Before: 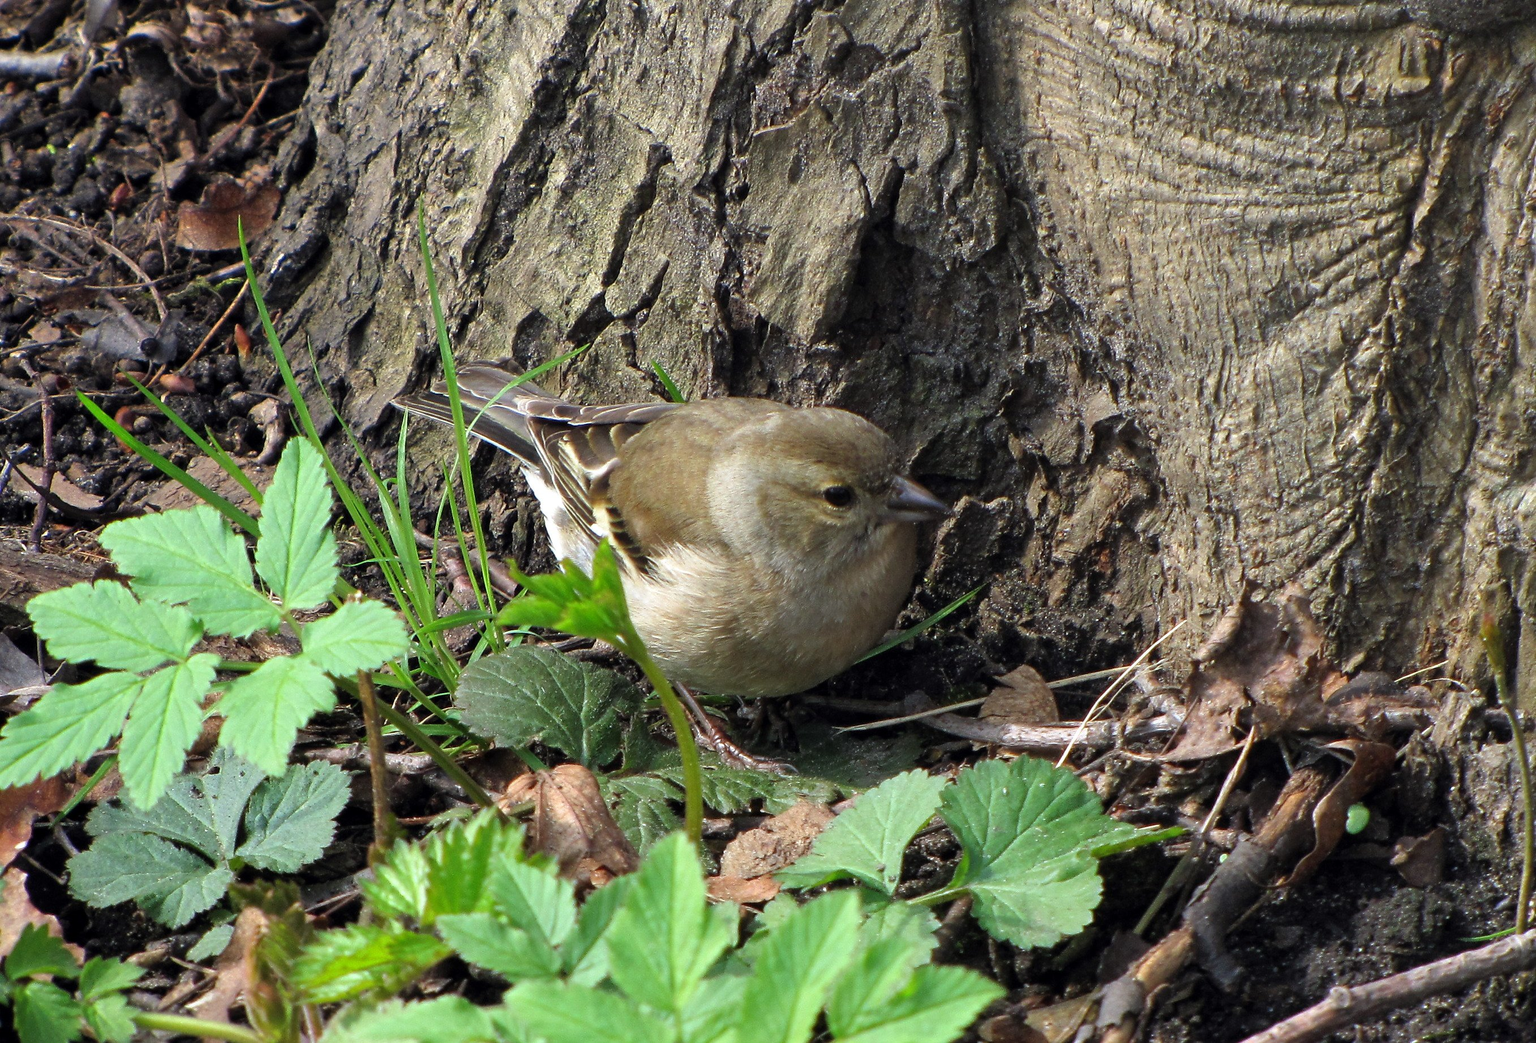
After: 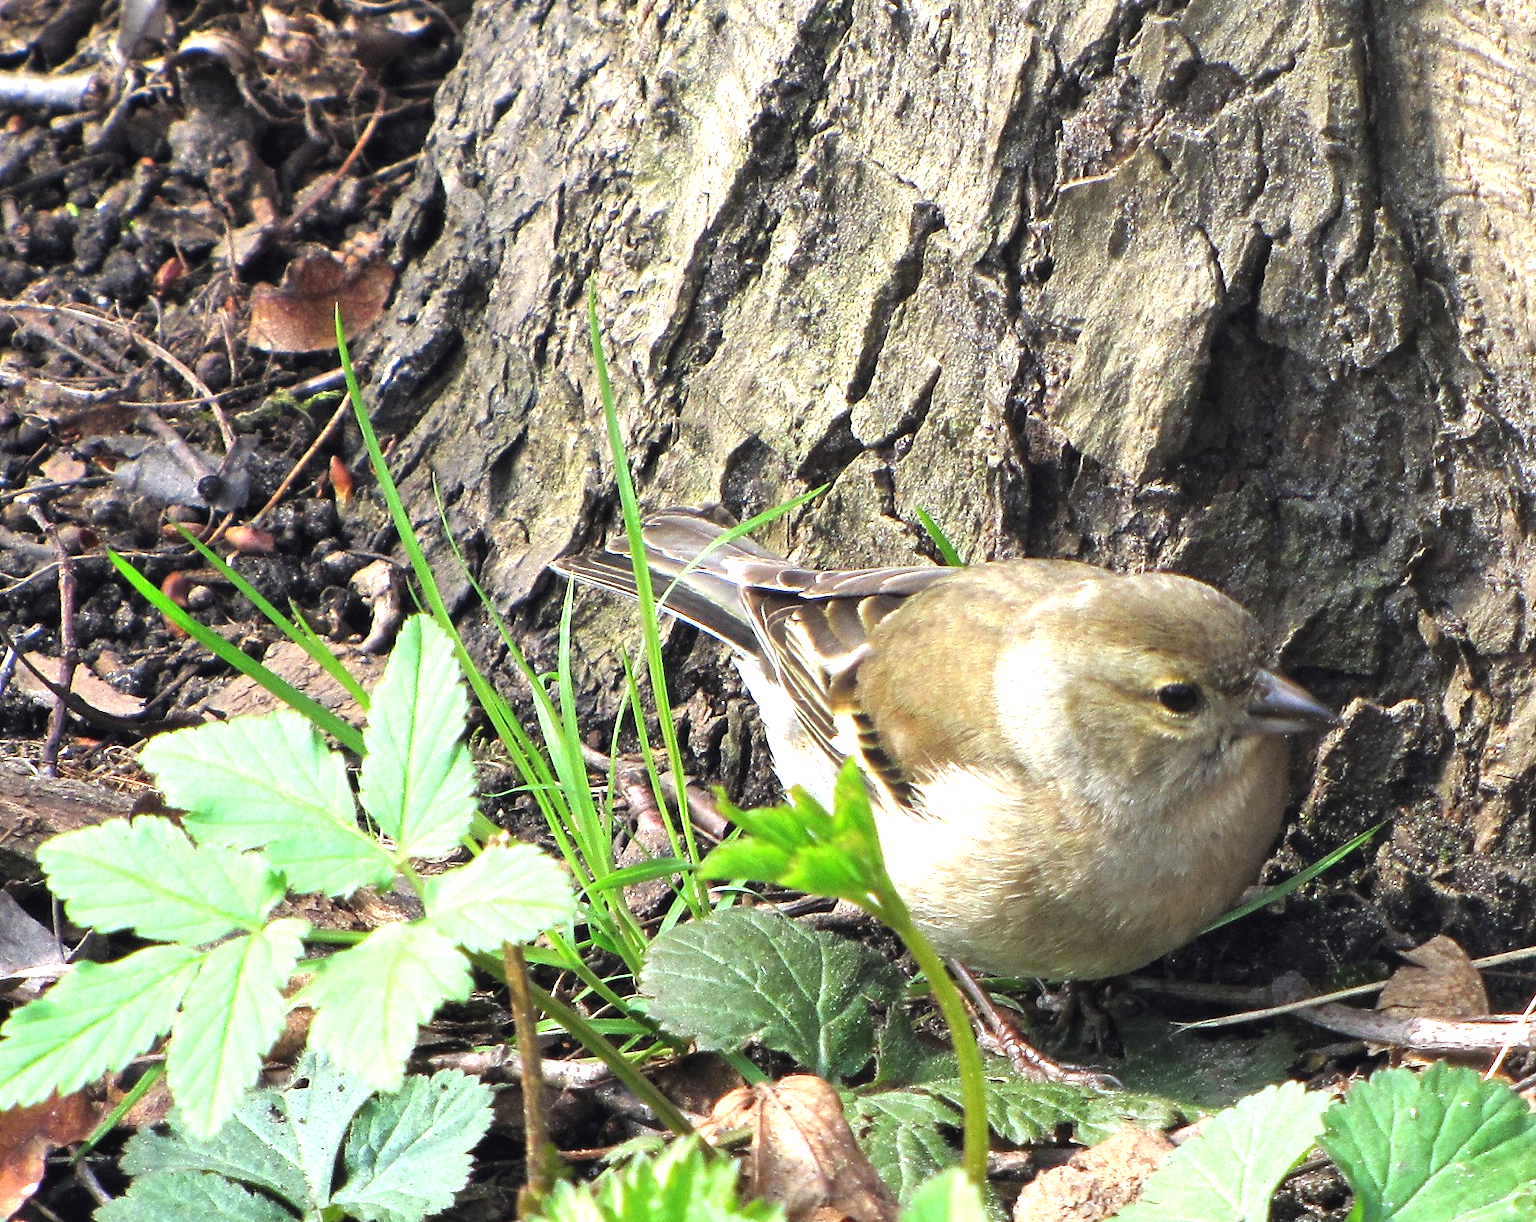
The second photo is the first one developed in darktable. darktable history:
exposure: black level correction -0.002, exposure 1.115 EV, compensate highlight preservation false
crop: right 28.885%, bottom 16.626%
